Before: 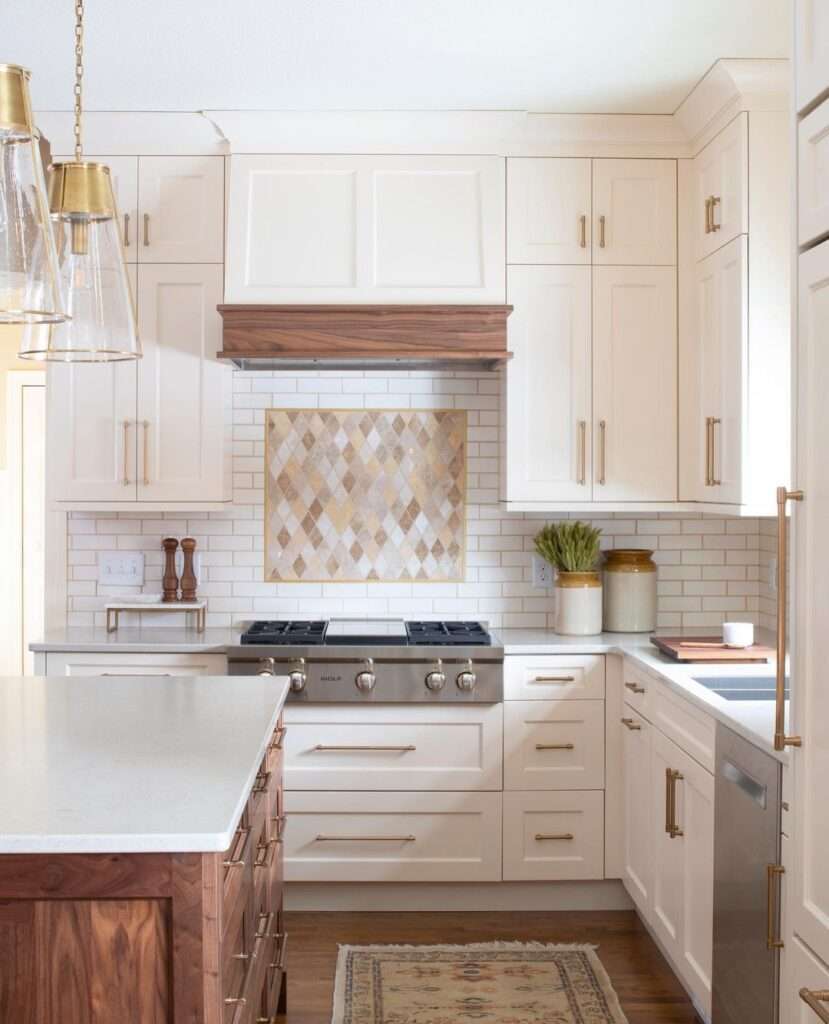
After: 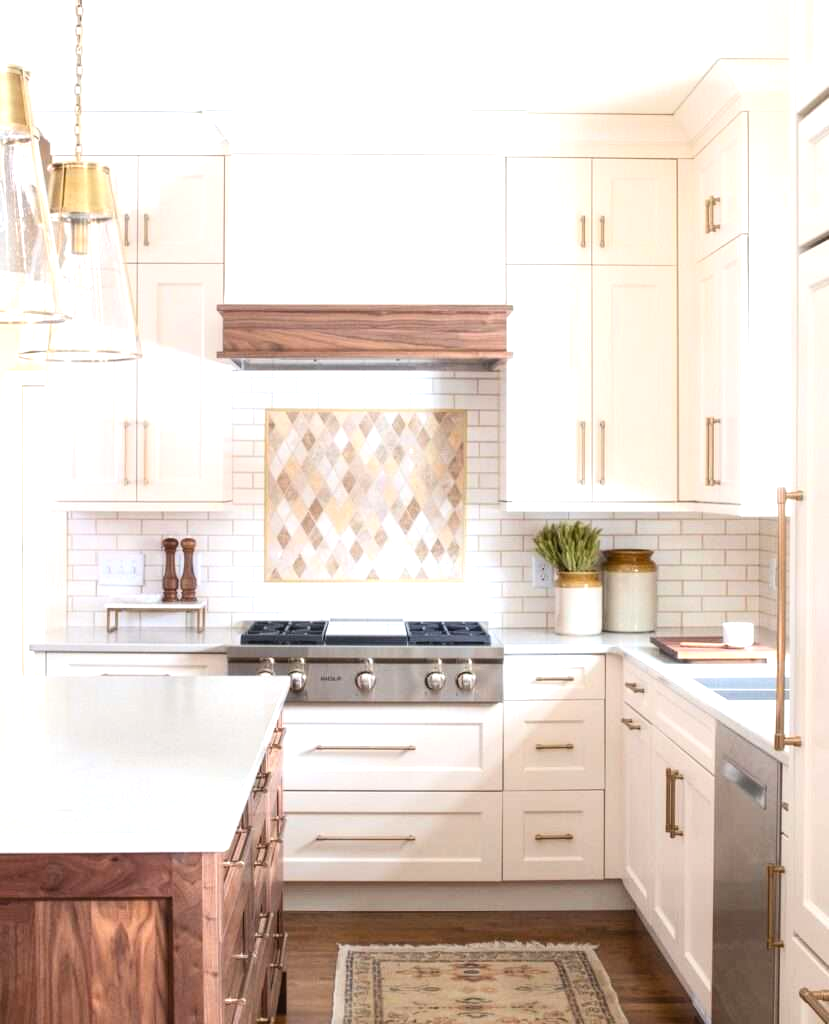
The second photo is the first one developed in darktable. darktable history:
contrast brightness saturation: contrast 0.143
local contrast: detail 110%
tone equalizer: -8 EV -0.735 EV, -7 EV -0.725 EV, -6 EV -0.602 EV, -5 EV -0.424 EV, -3 EV 0.376 EV, -2 EV 0.6 EV, -1 EV 0.683 EV, +0 EV 0.738 EV
exposure: exposure -0.02 EV, compensate highlight preservation false
